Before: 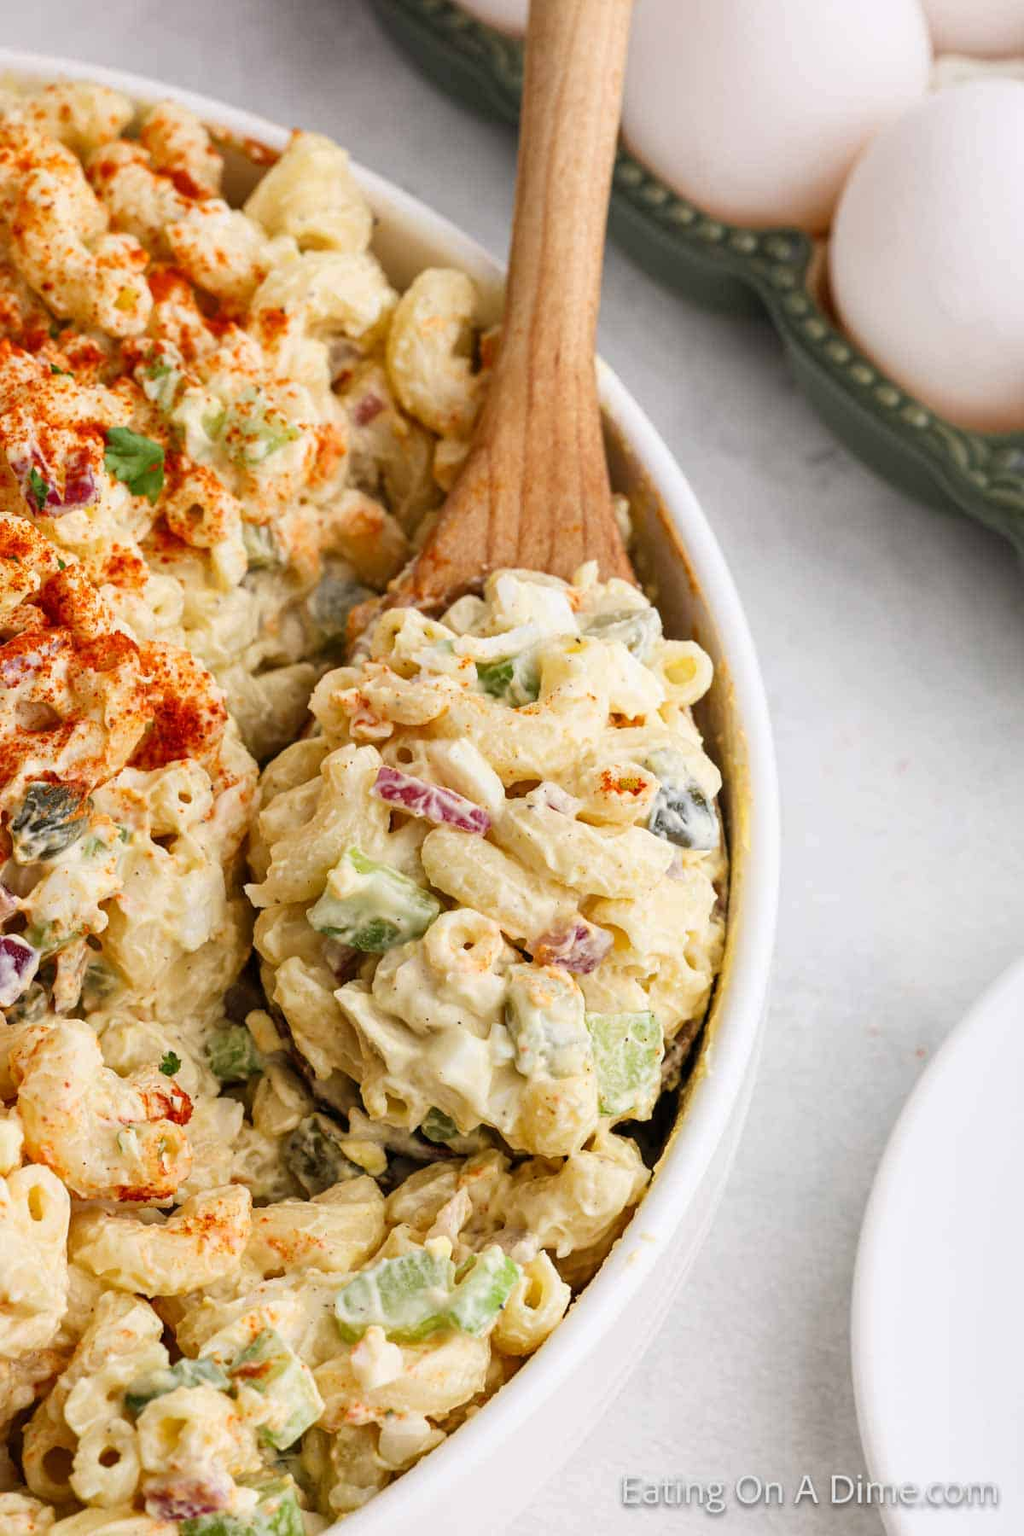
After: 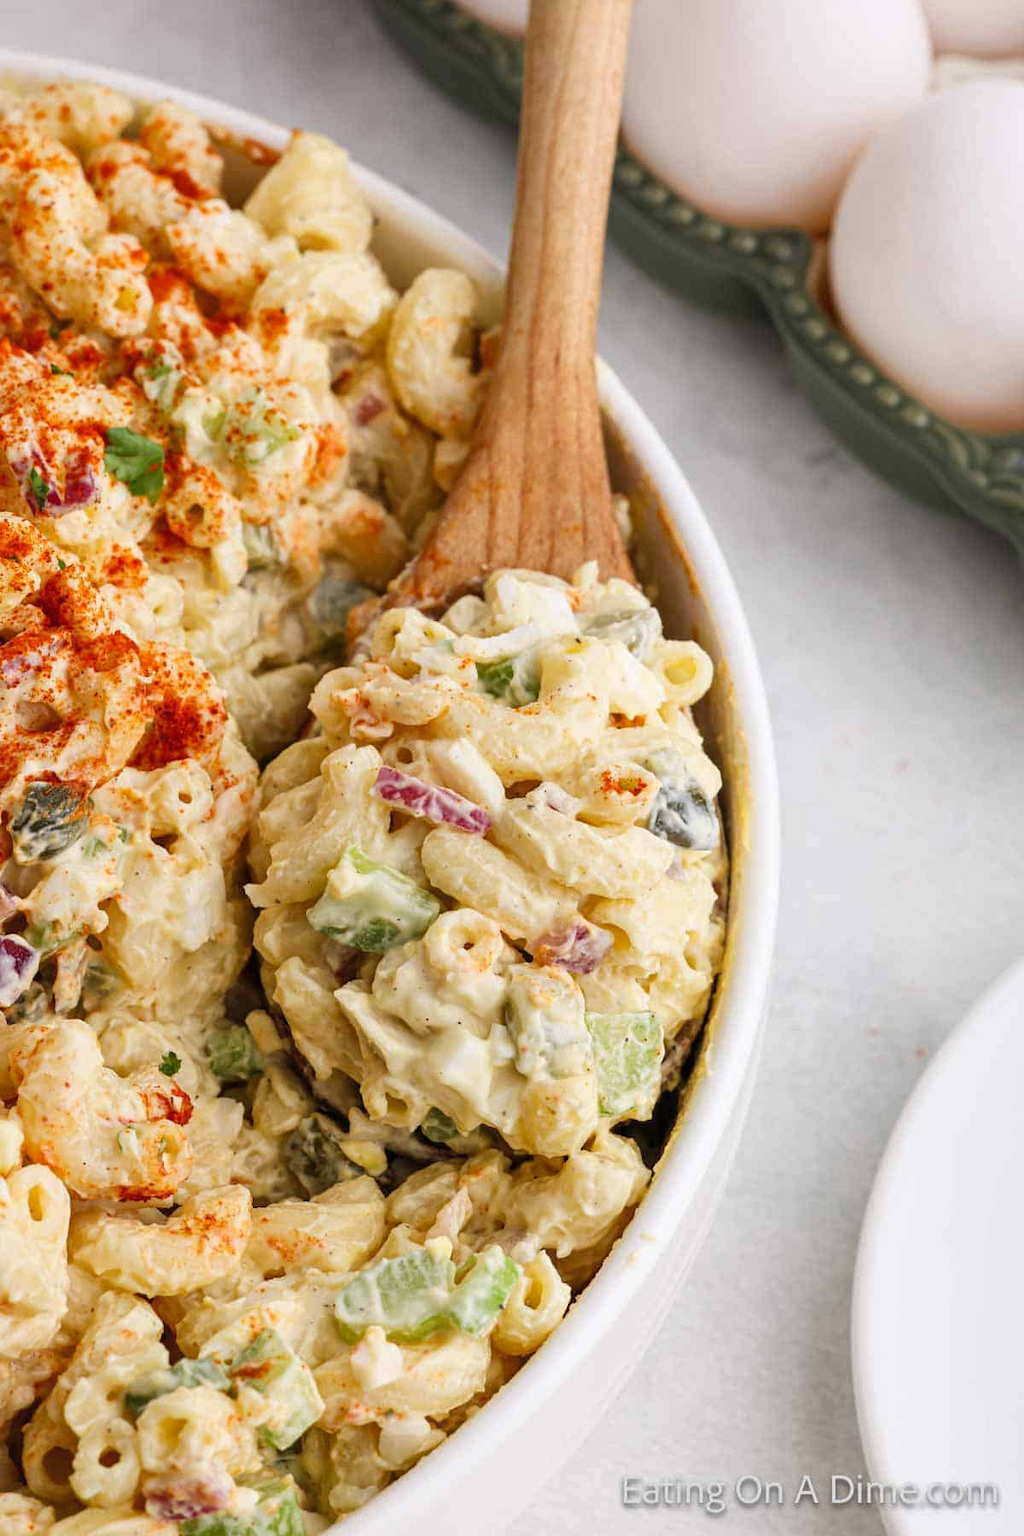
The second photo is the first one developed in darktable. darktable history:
shadows and highlights: shadows 25.45, highlights -23.84
